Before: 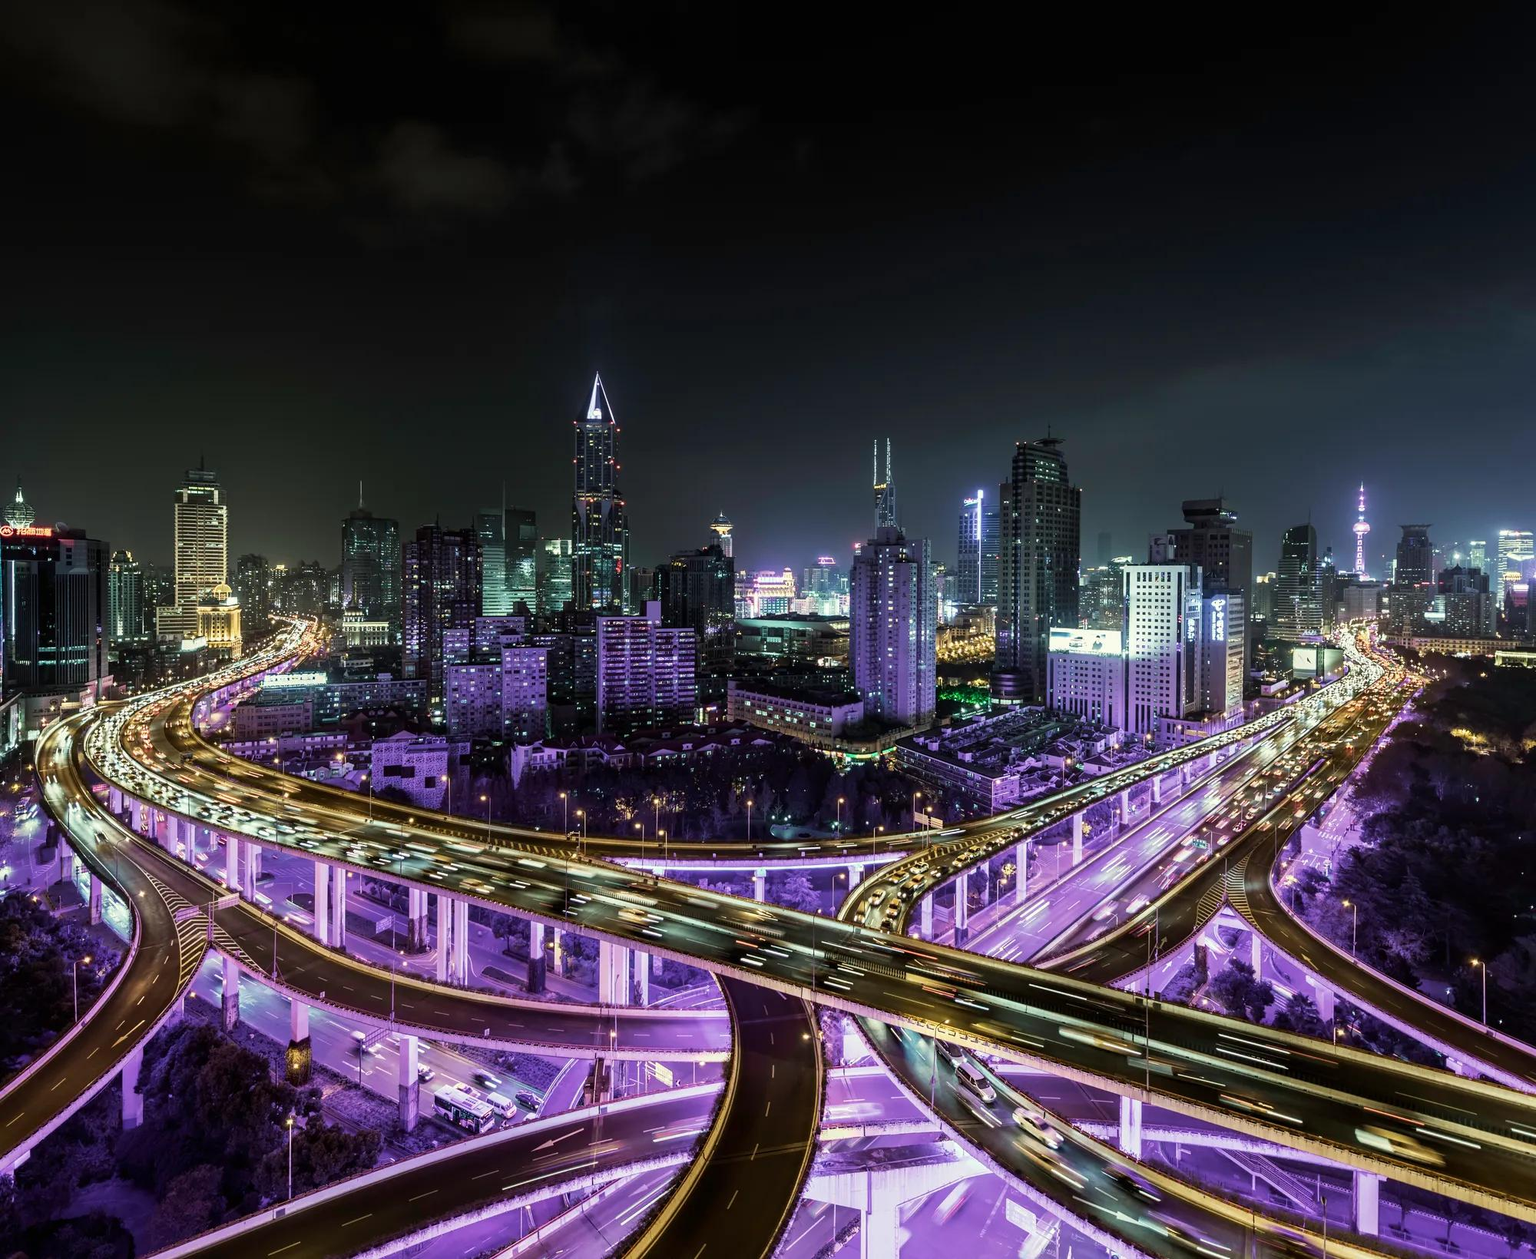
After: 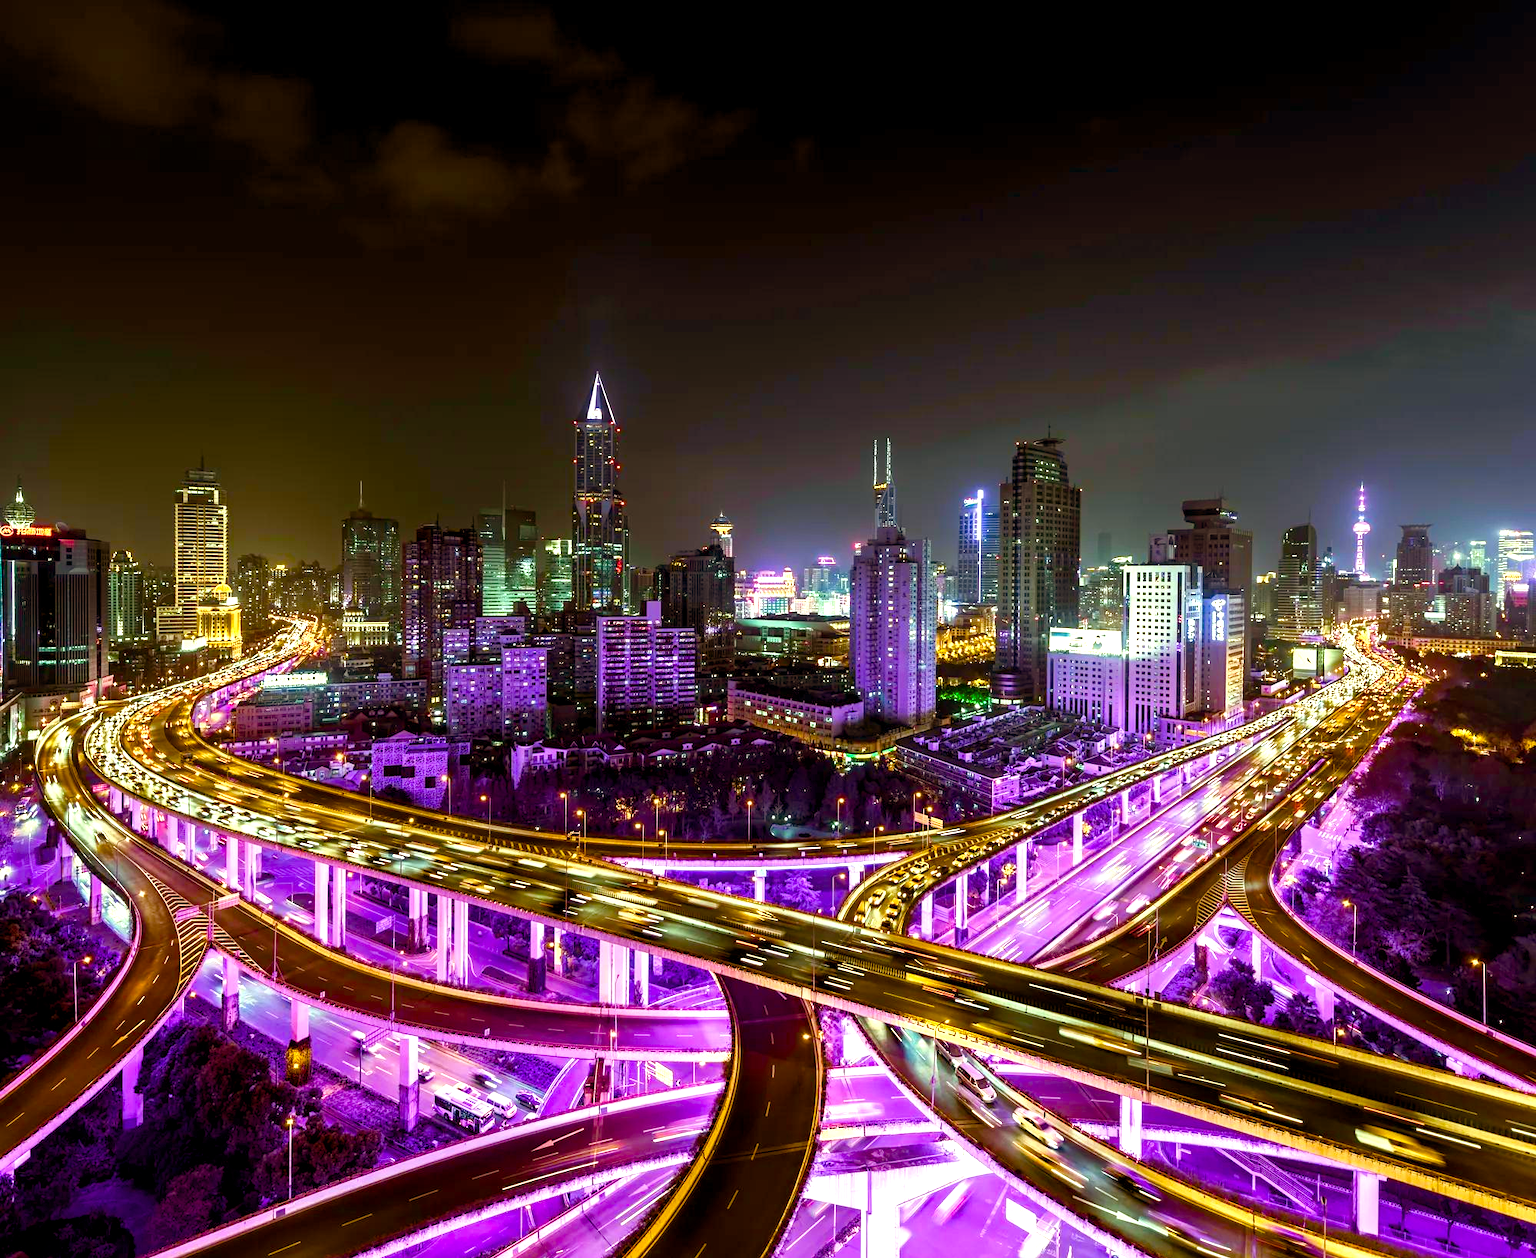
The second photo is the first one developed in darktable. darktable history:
exposure: black level correction 0.002, exposure -0.099 EV, compensate highlight preservation false
color balance rgb: power › luminance 9.81%, power › chroma 2.807%, power › hue 59.29°, highlights gain › luminance 6.454%, highlights gain › chroma 1.276%, highlights gain › hue 88.64°, linear chroma grading › global chroma 14.376%, perceptual saturation grading › global saturation 20%, perceptual saturation grading › highlights -24.816%, perceptual saturation grading › shadows 49.754%, perceptual brilliance grading › global brilliance 18.2%, global vibrance 20%
